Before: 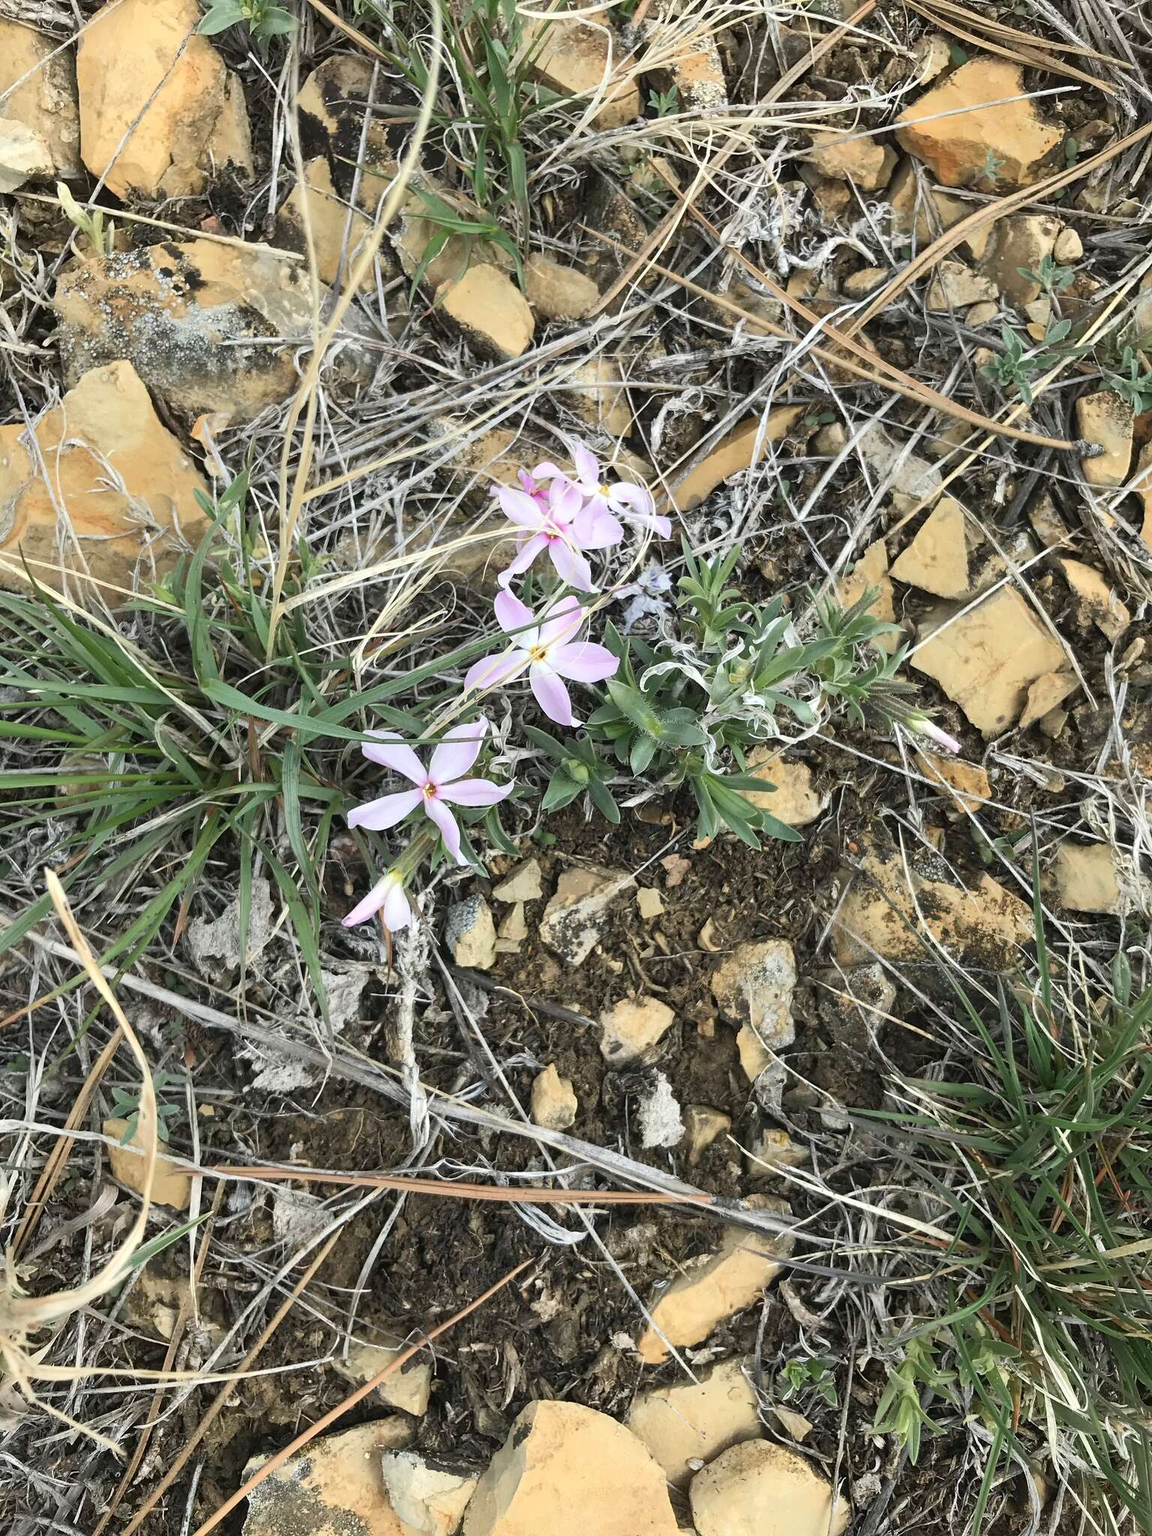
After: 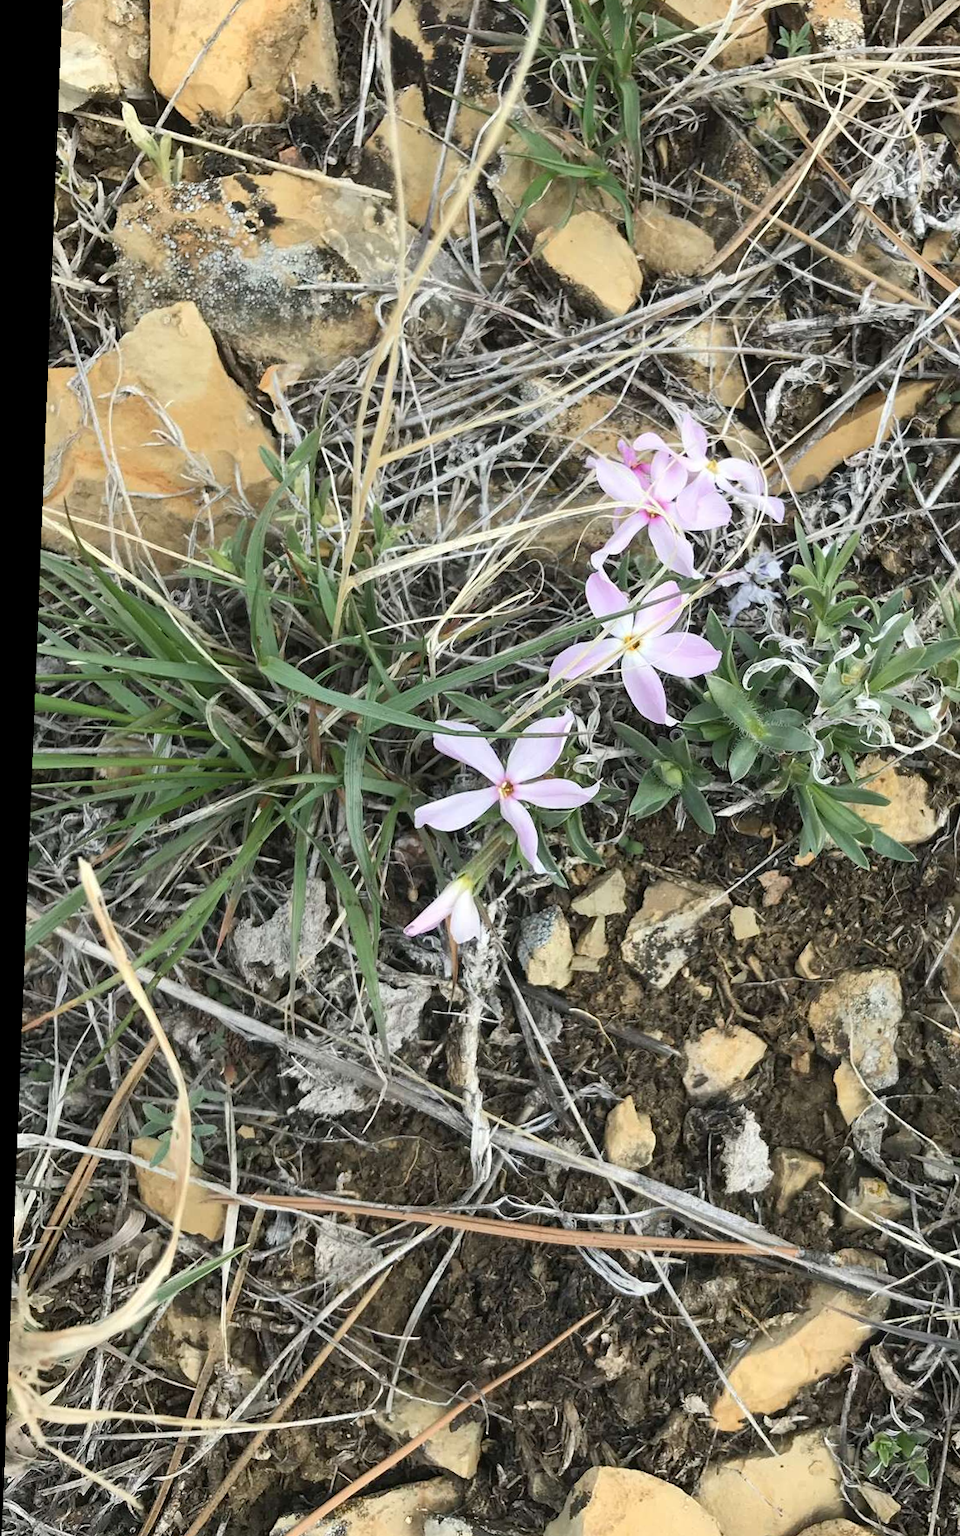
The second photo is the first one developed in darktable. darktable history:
crop: top 5.803%, right 27.864%, bottom 5.804%
rotate and perspective: rotation 2.27°, automatic cropping off
